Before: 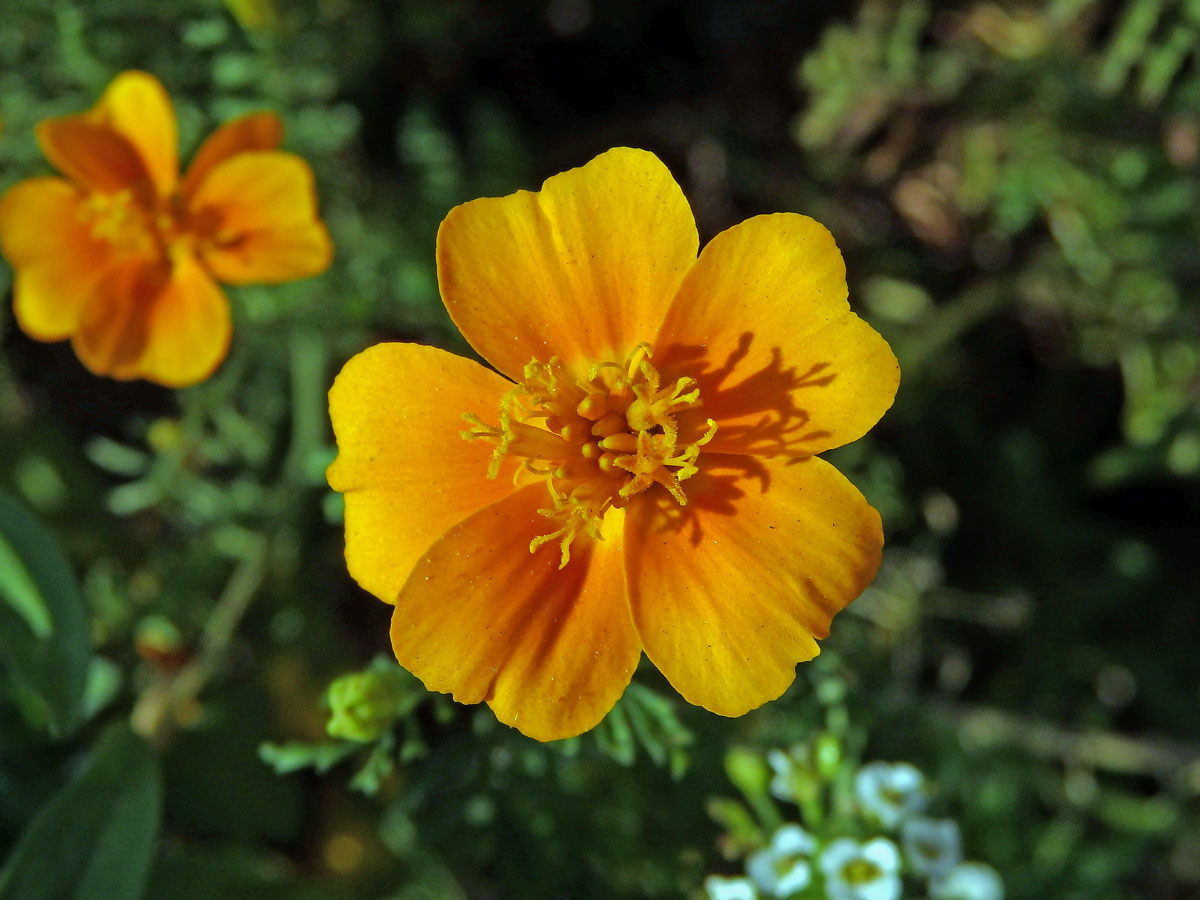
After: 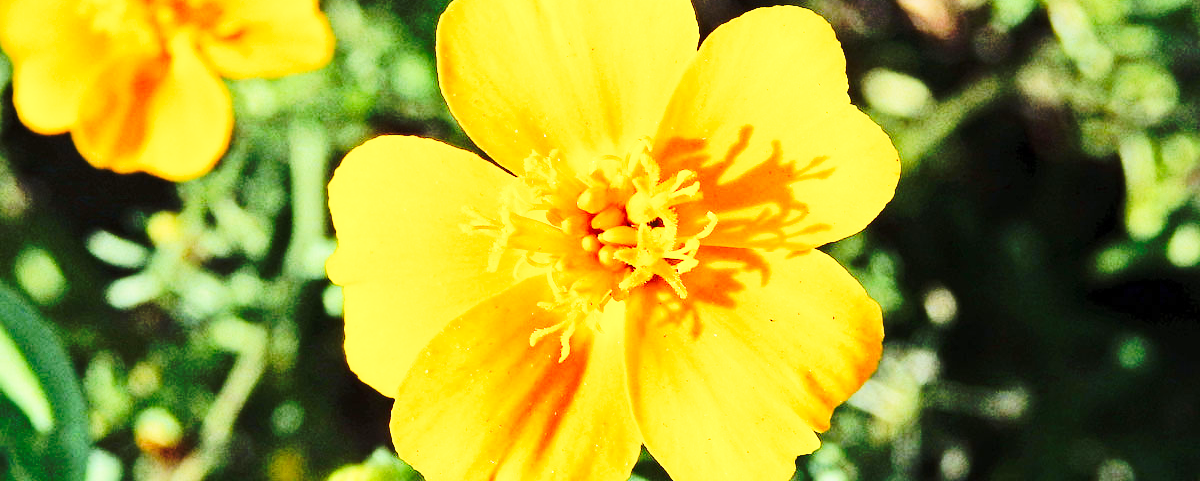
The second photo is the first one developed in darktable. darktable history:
exposure: exposure 0.3 EV, compensate highlight preservation false
tone curve: curves: ch0 [(0, 0) (0.003, 0.003) (0.011, 0.013) (0.025, 0.028) (0.044, 0.05) (0.069, 0.079) (0.1, 0.113) (0.136, 0.154) (0.177, 0.201) (0.224, 0.268) (0.277, 0.38) (0.335, 0.486) (0.399, 0.588) (0.468, 0.688) (0.543, 0.787) (0.623, 0.854) (0.709, 0.916) (0.801, 0.957) (0.898, 0.978) (1, 1)], preserve colors none
crop and rotate: top 23.043%, bottom 23.437%
base curve: curves: ch0 [(0, 0) (0.028, 0.03) (0.121, 0.232) (0.46, 0.748) (0.859, 0.968) (1, 1)]
contrast brightness saturation: contrast 0.1, brightness 0.03, saturation 0.09
